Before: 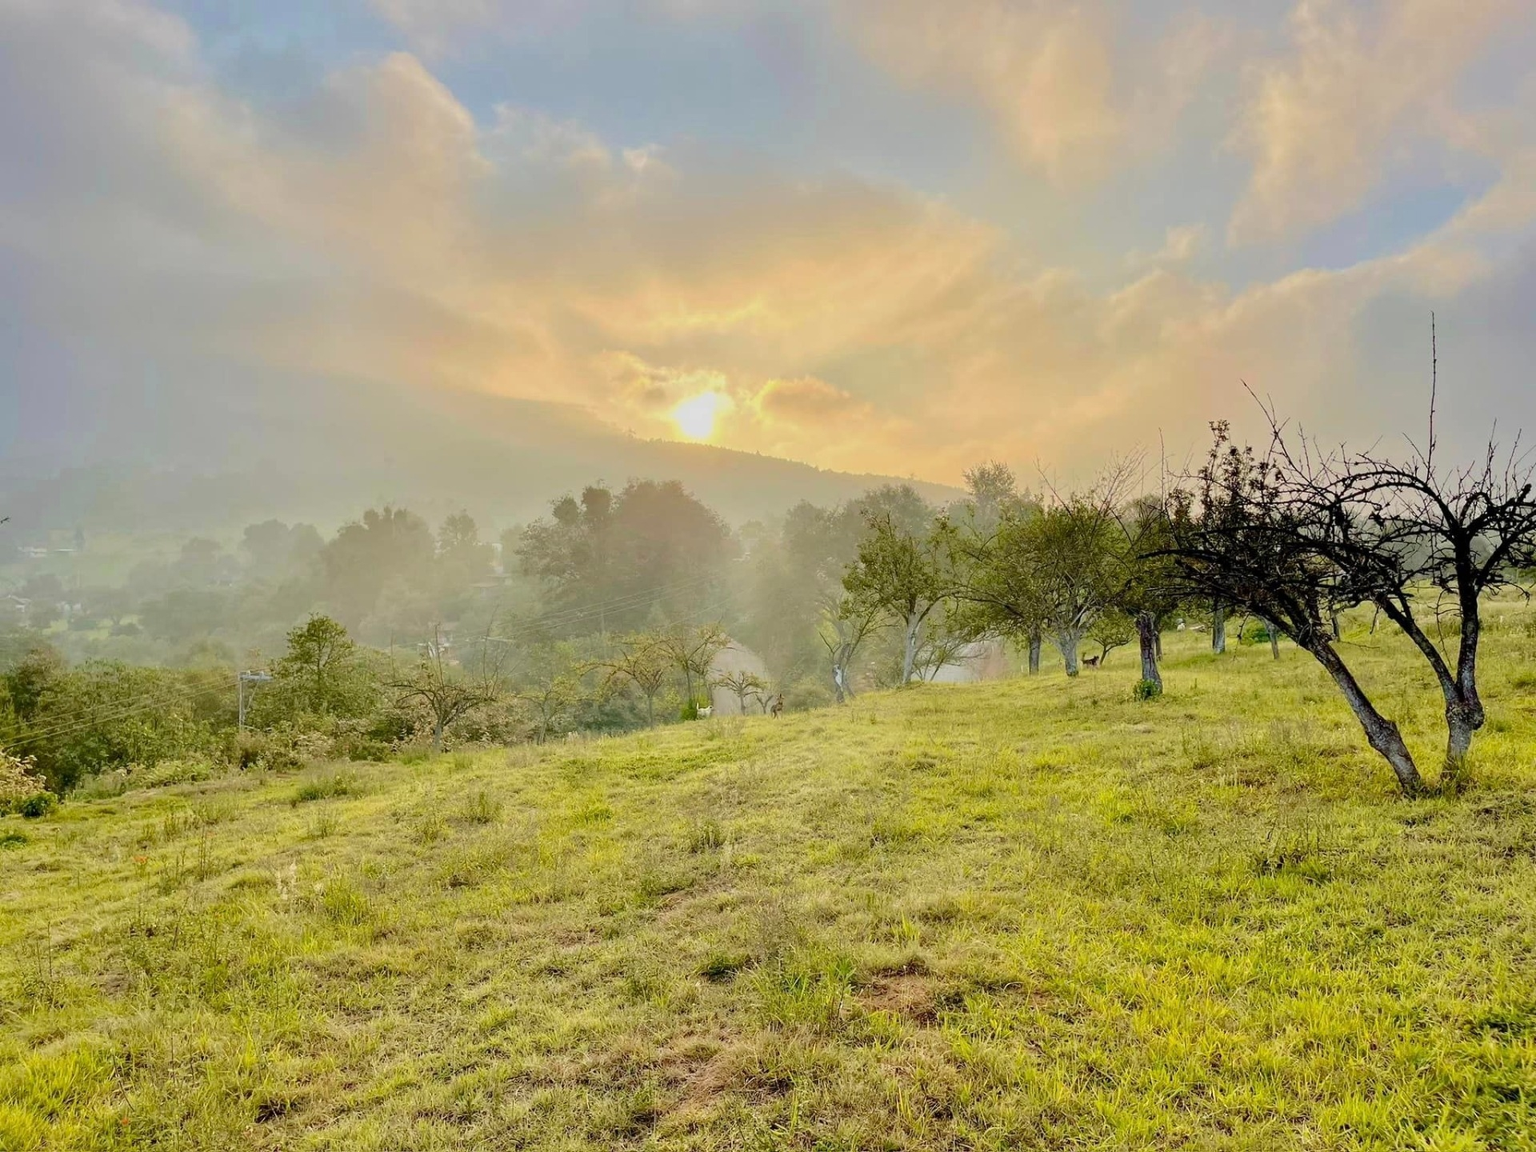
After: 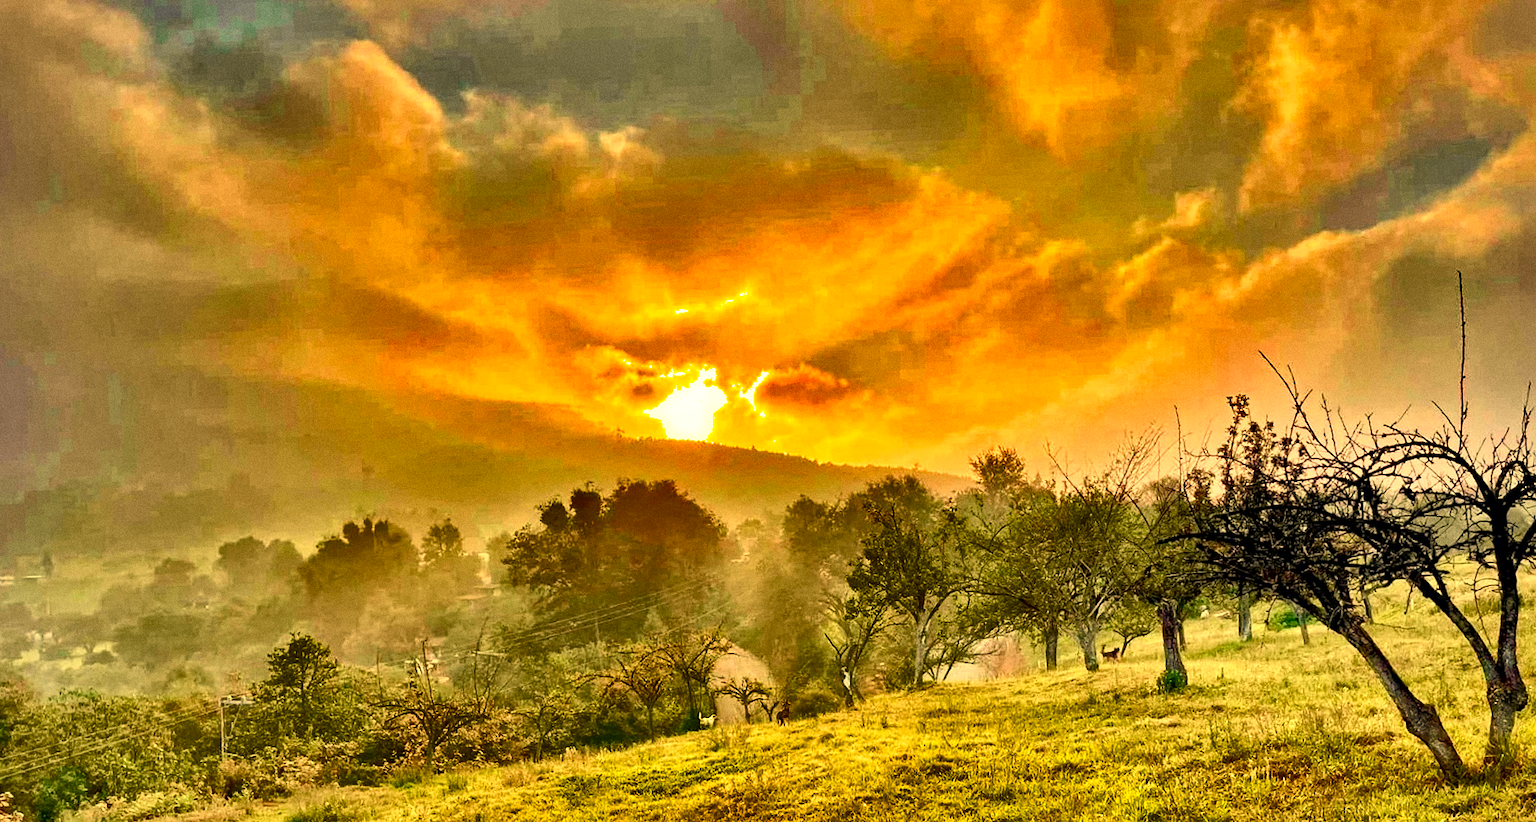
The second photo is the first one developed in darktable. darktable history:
crop: bottom 28.576%
local contrast: mode bilateral grid, contrast 20, coarseness 50, detail 171%, midtone range 0.2
exposure: exposure 0.426 EV, compensate highlight preservation false
grain: on, module defaults
white balance: red 1.138, green 0.996, blue 0.812
rotate and perspective: rotation -2.12°, lens shift (vertical) 0.009, lens shift (horizontal) -0.008, automatic cropping original format, crop left 0.036, crop right 0.964, crop top 0.05, crop bottom 0.959
shadows and highlights: shadows 20.91, highlights -82.73, soften with gaussian
tone curve: curves: ch0 [(0, 0) (0.051, 0.047) (0.102, 0.099) (0.232, 0.249) (0.462, 0.501) (0.698, 0.761) (0.908, 0.946) (1, 1)]; ch1 [(0, 0) (0.339, 0.298) (0.402, 0.363) (0.453, 0.413) (0.485, 0.469) (0.494, 0.493) (0.504, 0.501) (0.525, 0.533) (0.563, 0.591) (0.597, 0.631) (1, 1)]; ch2 [(0, 0) (0.48, 0.48) (0.504, 0.5) (0.539, 0.554) (0.59, 0.628) (0.642, 0.682) (0.824, 0.815) (1, 1)], color space Lab, independent channels, preserve colors none
